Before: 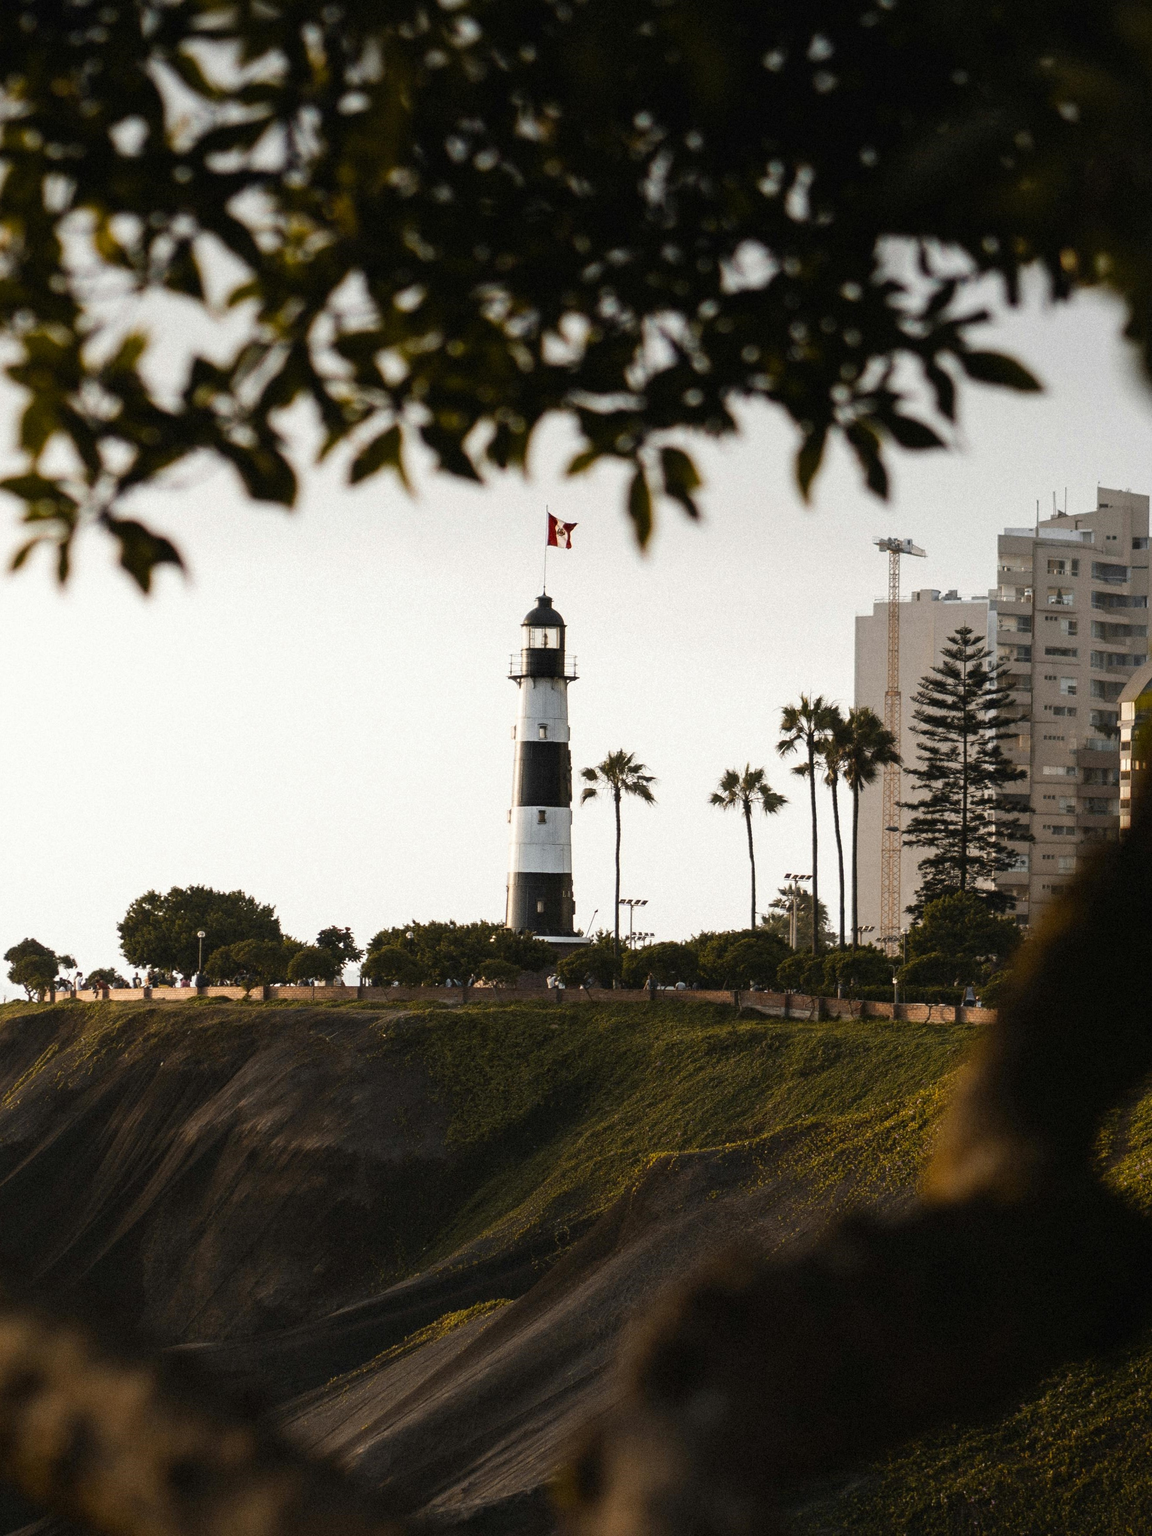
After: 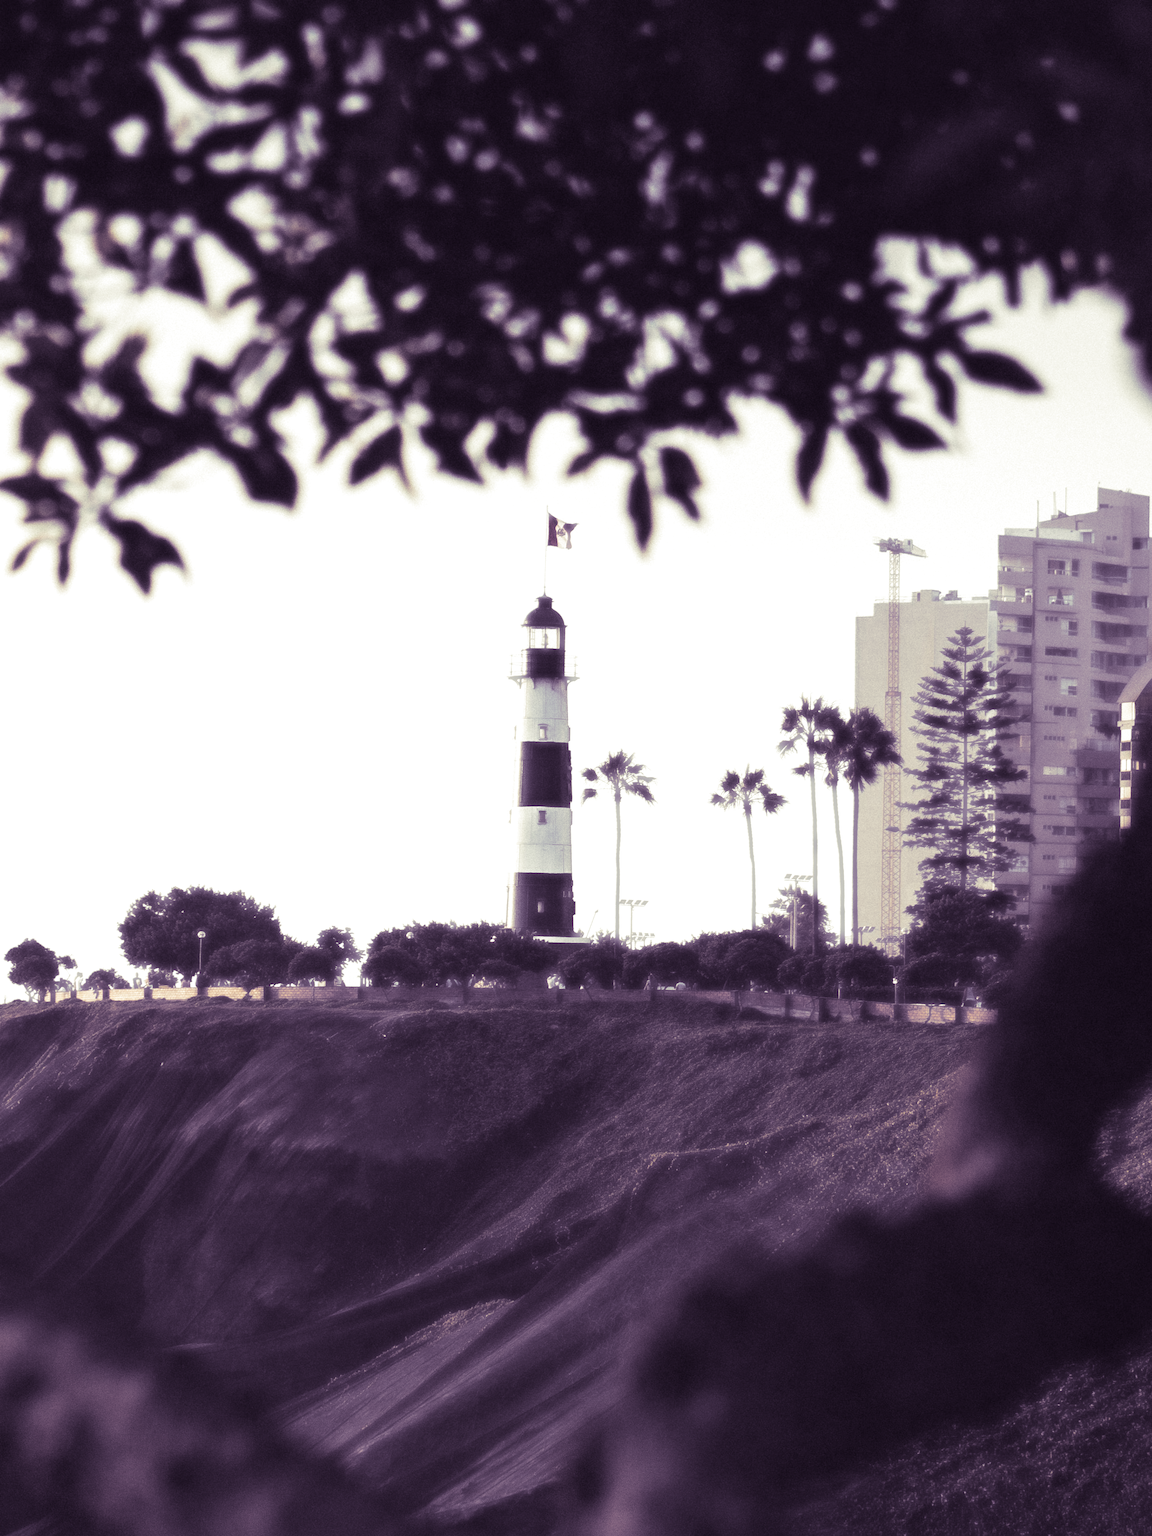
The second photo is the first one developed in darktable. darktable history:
split-toning: shadows › hue 266.4°, shadows › saturation 0.4, highlights › hue 61.2°, highlights › saturation 0.3, compress 0%
haze removal: strength -0.9, distance 0.225, compatibility mode true, adaptive false
exposure: exposure 0.3 EV, compensate highlight preservation false
contrast brightness saturation: saturation -0.17
